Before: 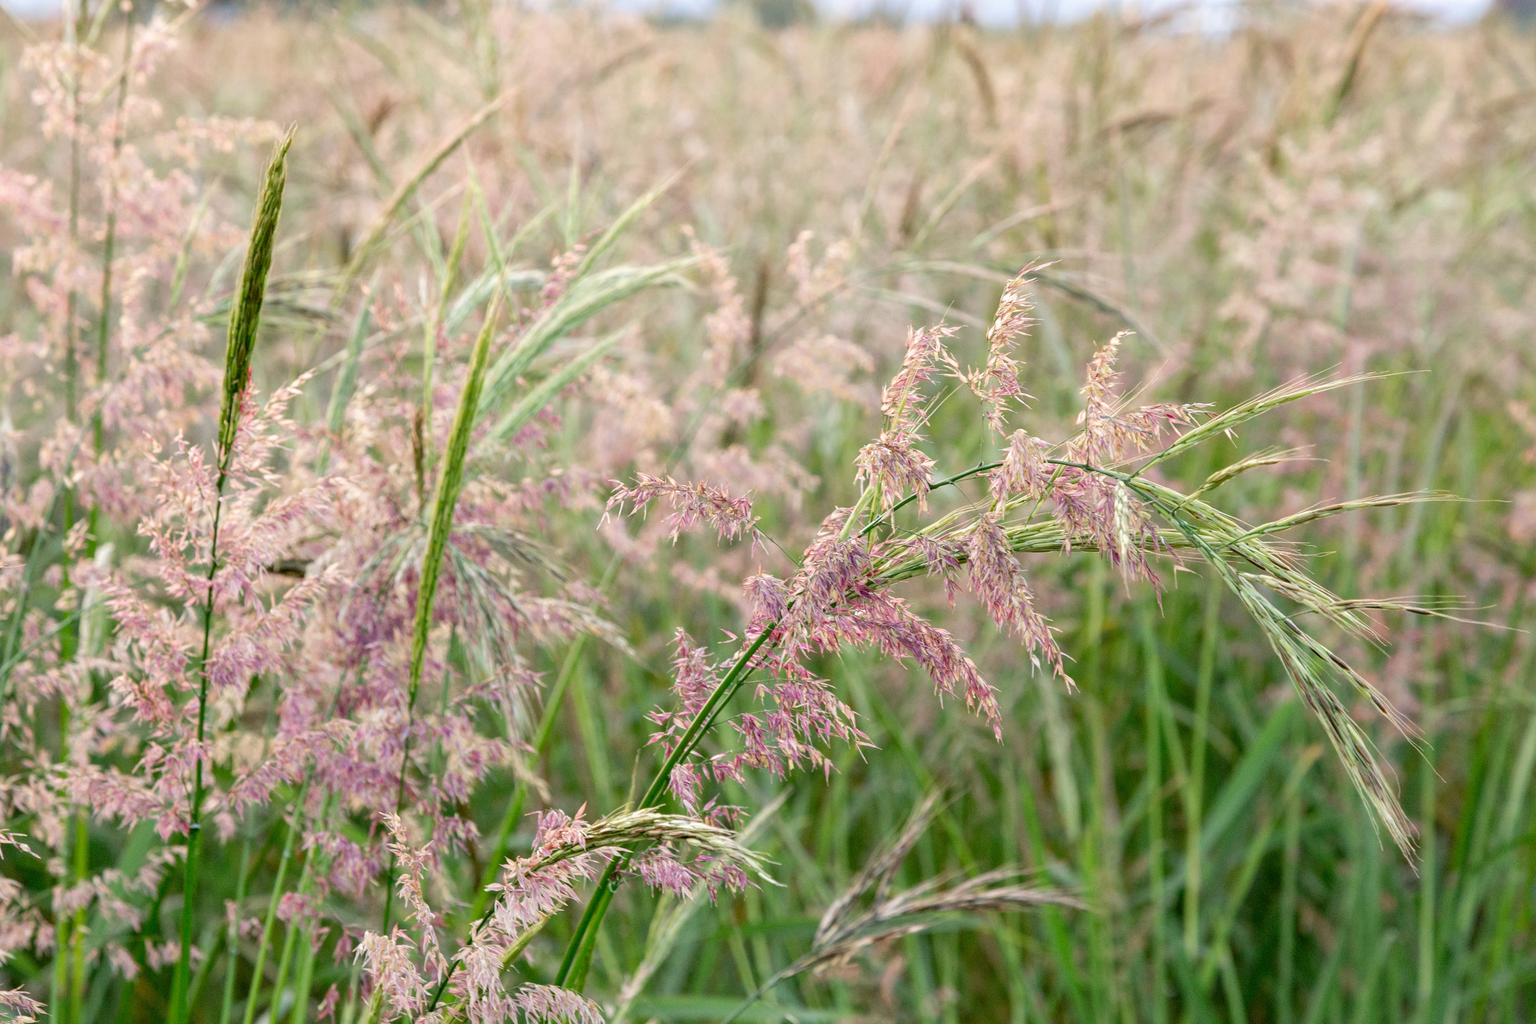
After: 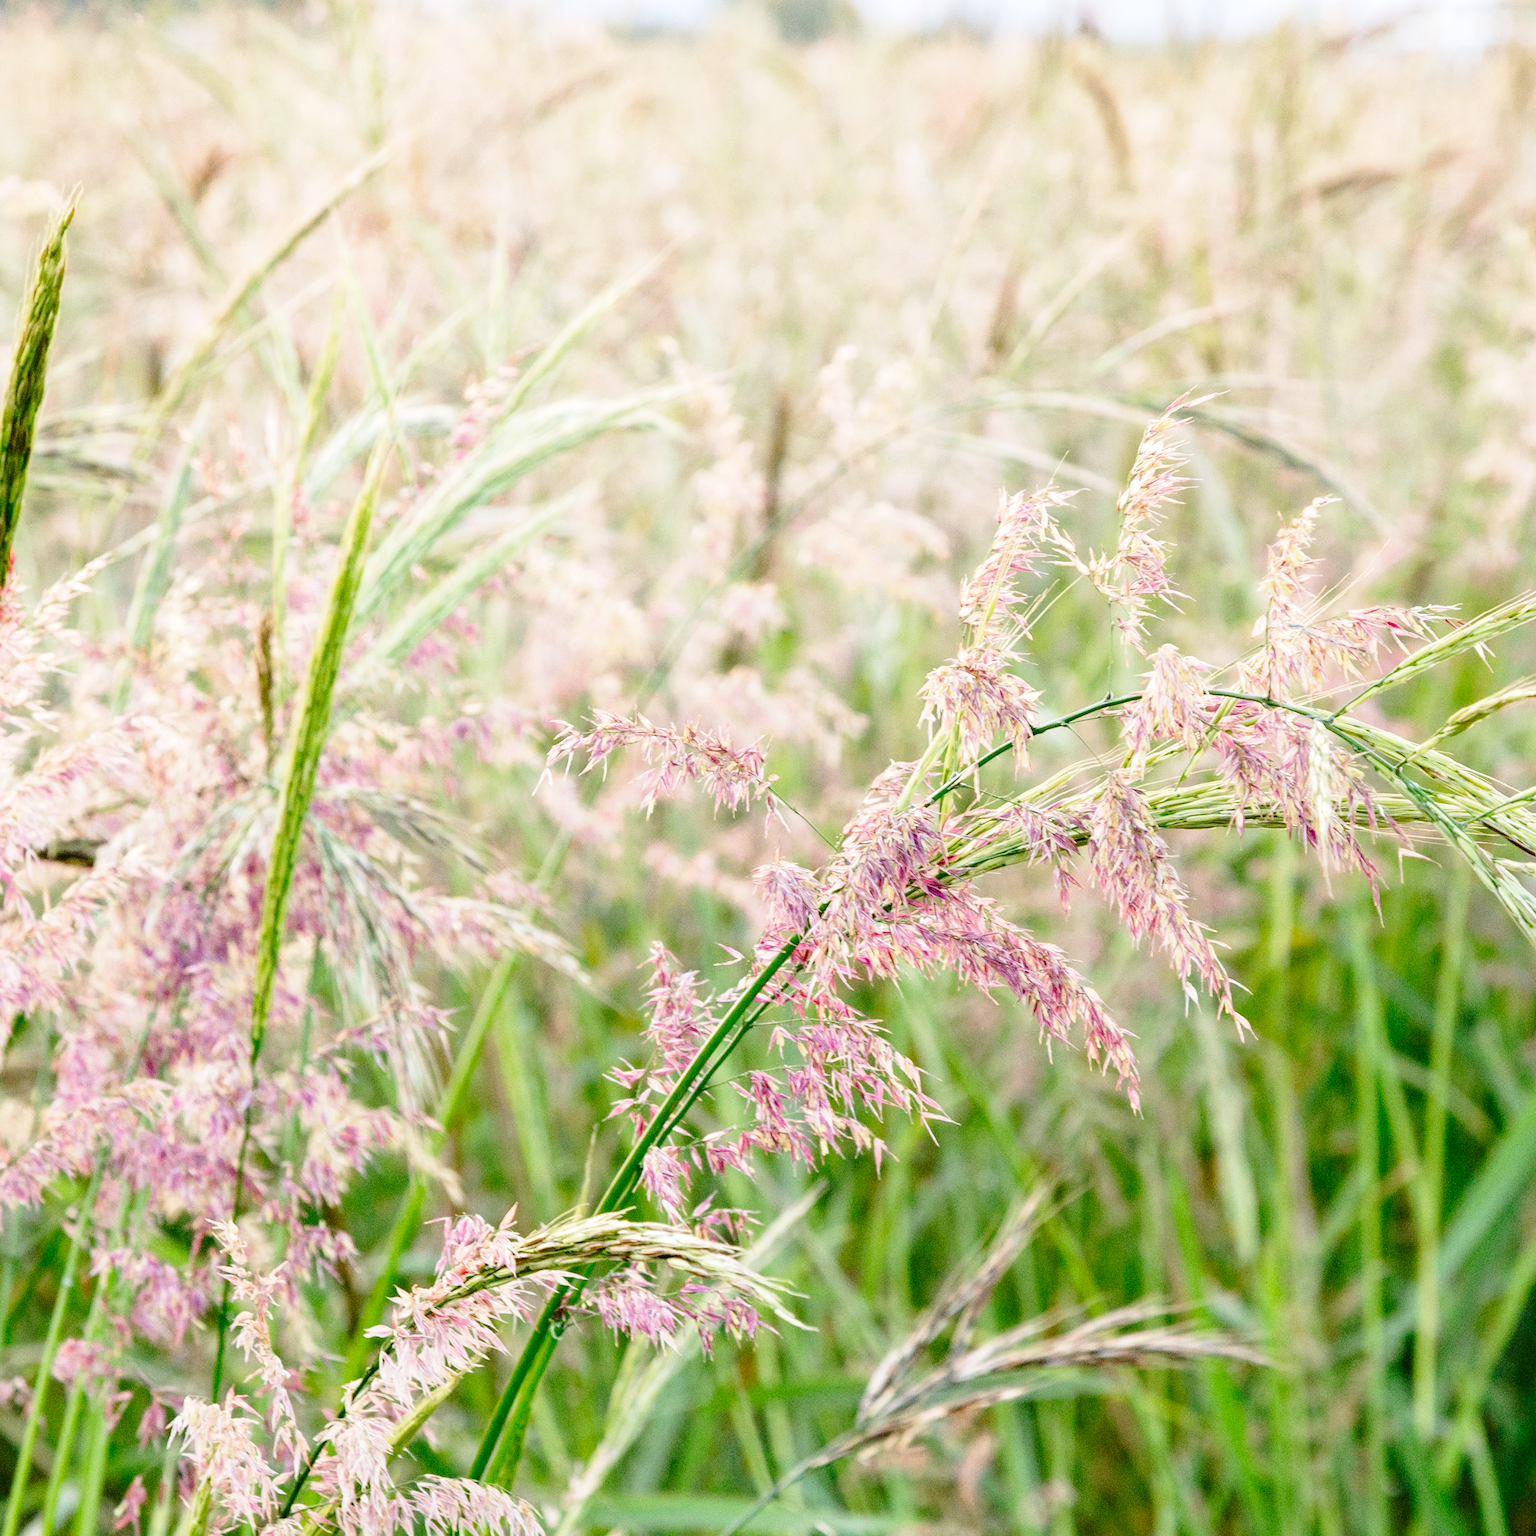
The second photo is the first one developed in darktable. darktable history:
crop and rotate: left 15.754%, right 17.579%
base curve: curves: ch0 [(0, 0) (0.028, 0.03) (0.121, 0.232) (0.46, 0.748) (0.859, 0.968) (1, 1)], preserve colors none
